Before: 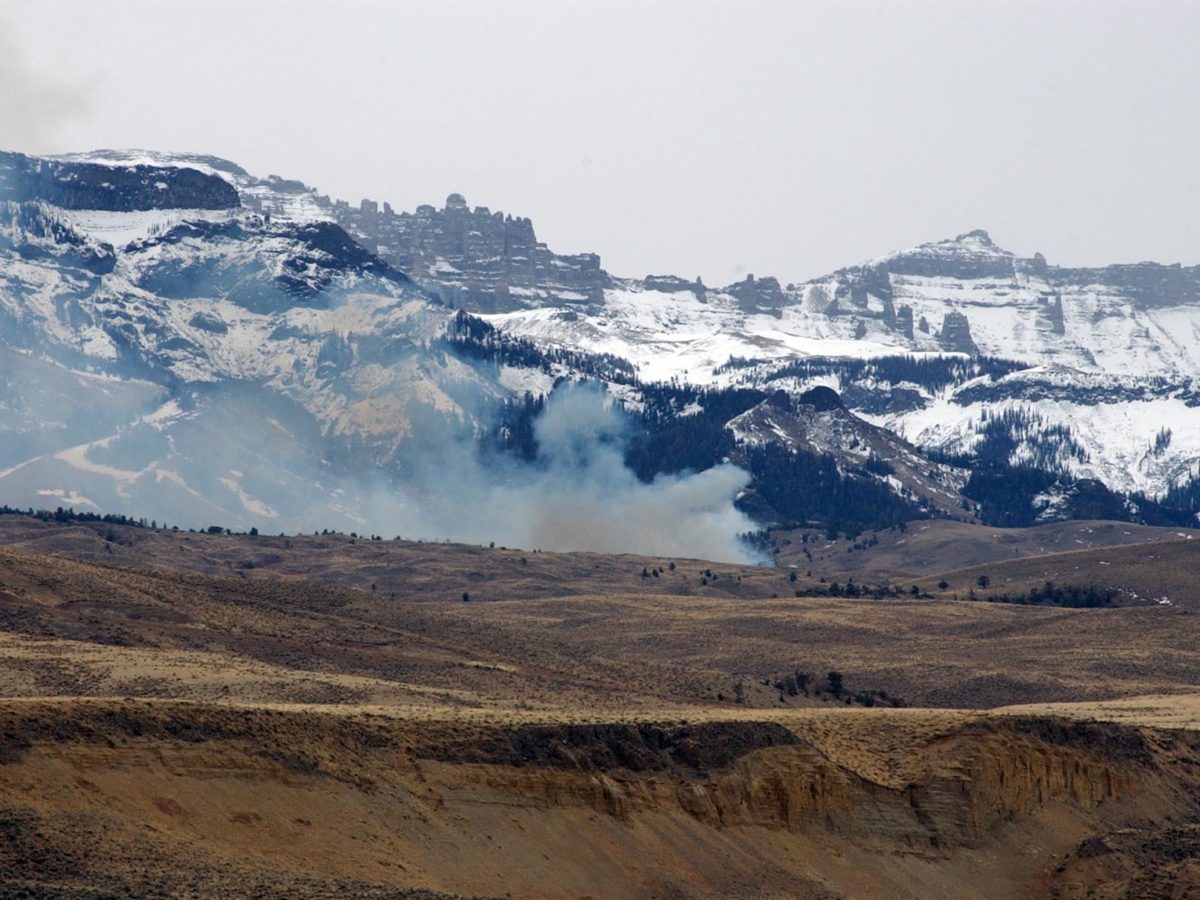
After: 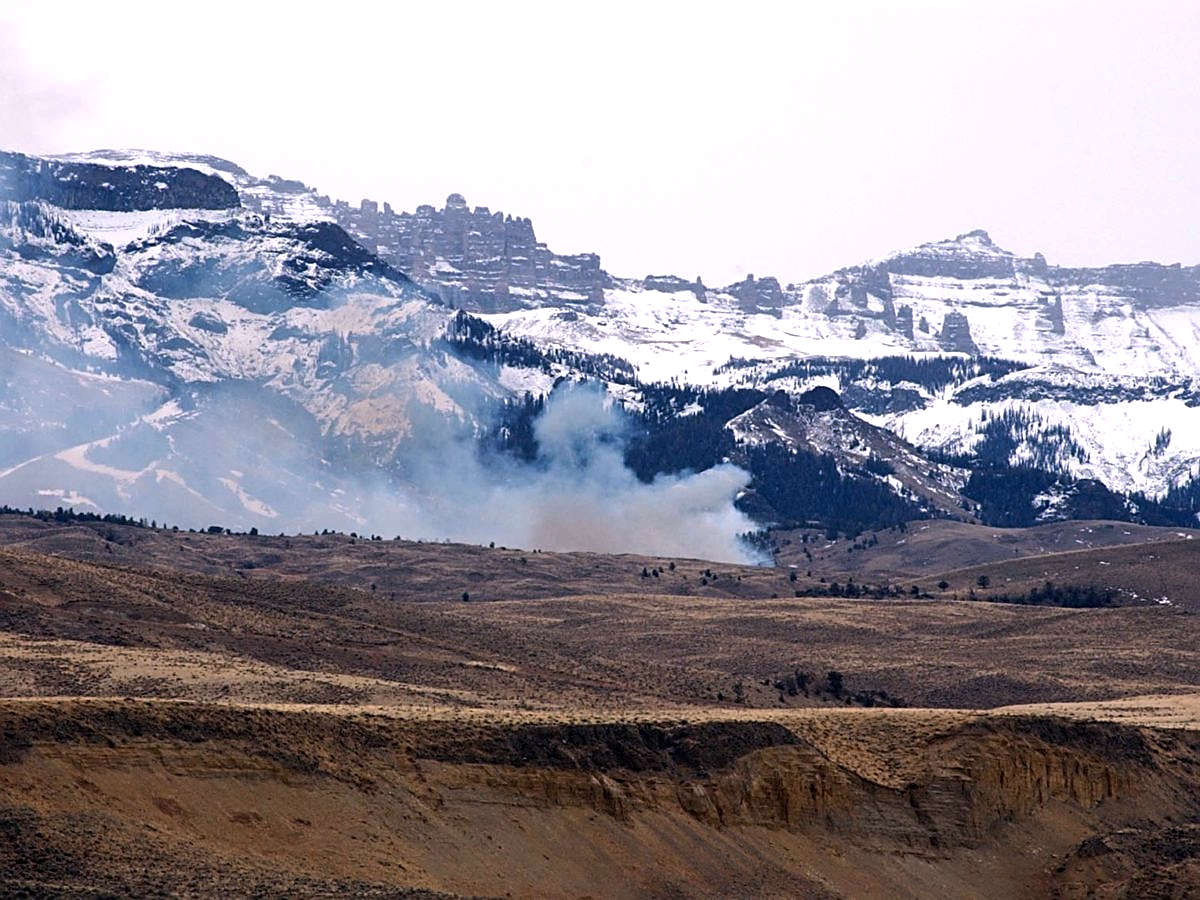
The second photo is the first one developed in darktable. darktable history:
tone equalizer: -8 EV -0.417 EV, -7 EV -0.389 EV, -6 EV -0.333 EV, -5 EV -0.222 EV, -3 EV 0.222 EV, -2 EV 0.333 EV, -1 EV 0.389 EV, +0 EV 0.417 EV, edges refinement/feathering 500, mask exposure compensation -1.57 EV, preserve details no
white balance: red 1.05, blue 1.072
sharpen: on, module defaults
